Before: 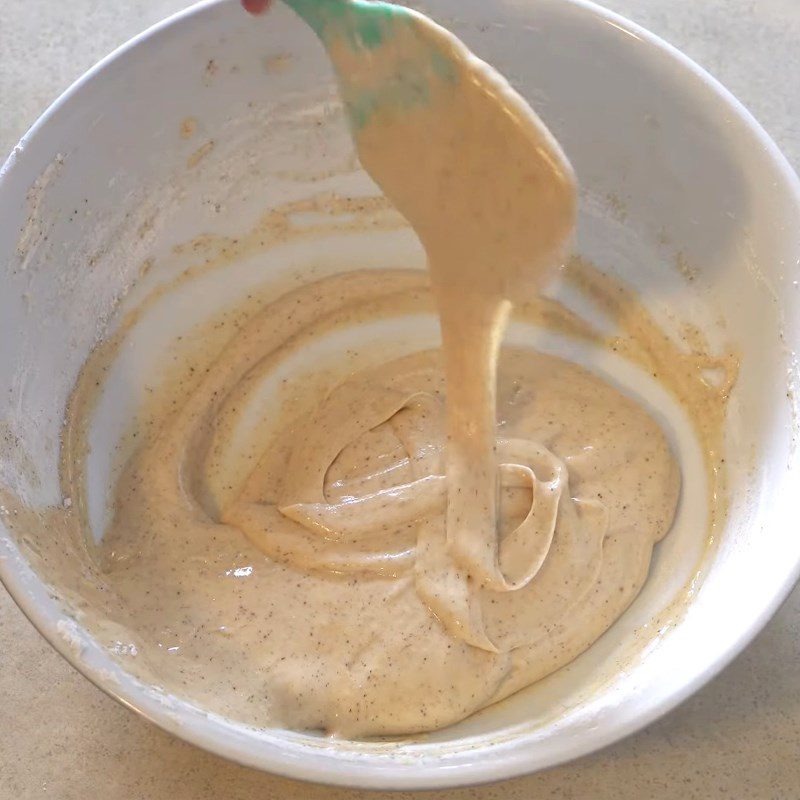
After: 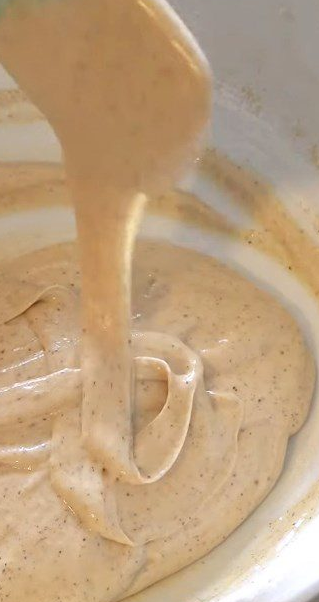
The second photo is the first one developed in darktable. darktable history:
crop: left 45.721%, top 13.393%, right 14.118%, bottom 10.01%
tone equalizer: on, module defaults
